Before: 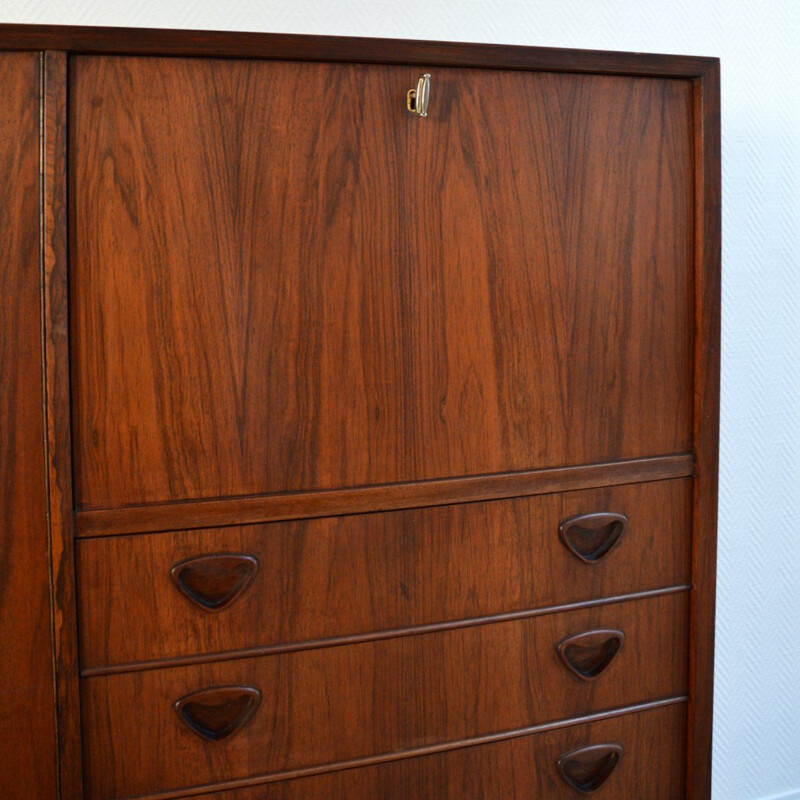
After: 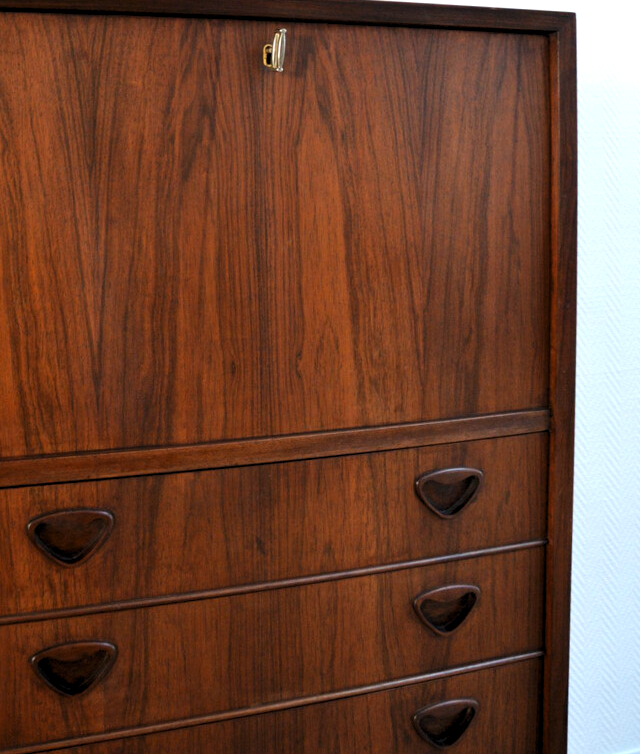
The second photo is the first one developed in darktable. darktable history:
levels: black 0.074%, white 99.94%, levels [0.062, 0.494, 0.925]
crop and rotate: left 18.047%, top 5.745%, right 1.849%
